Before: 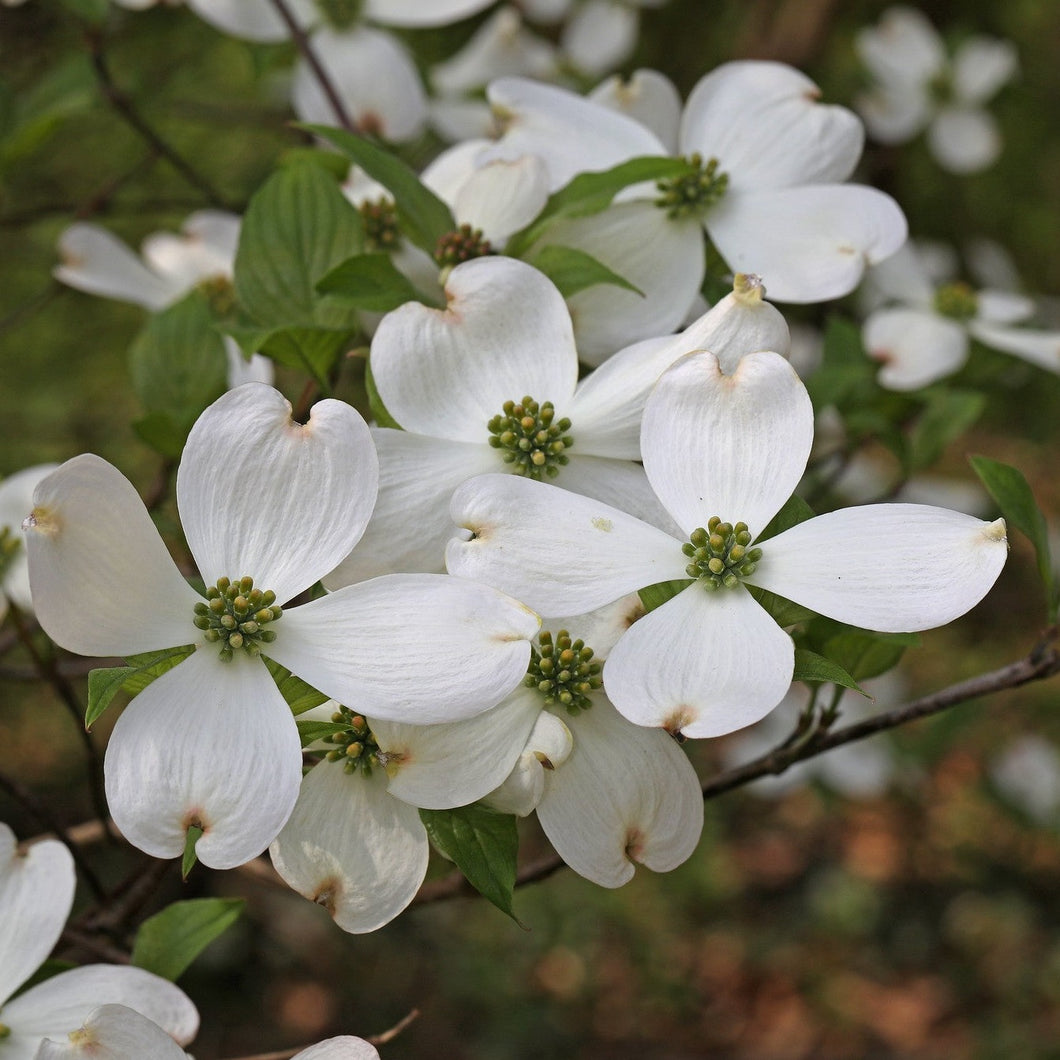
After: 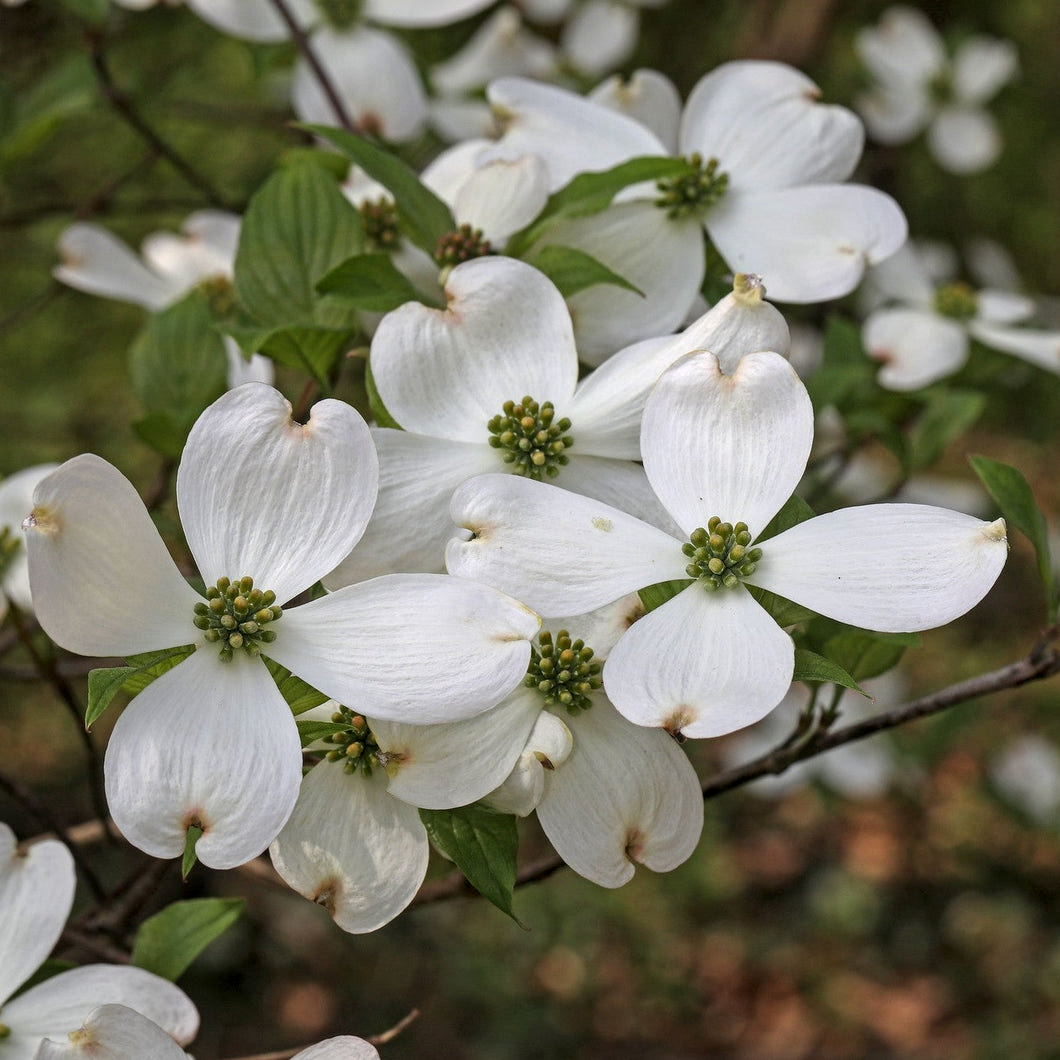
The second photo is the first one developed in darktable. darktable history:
local contrast: detail 130%
white balance: red 1, blue 1
